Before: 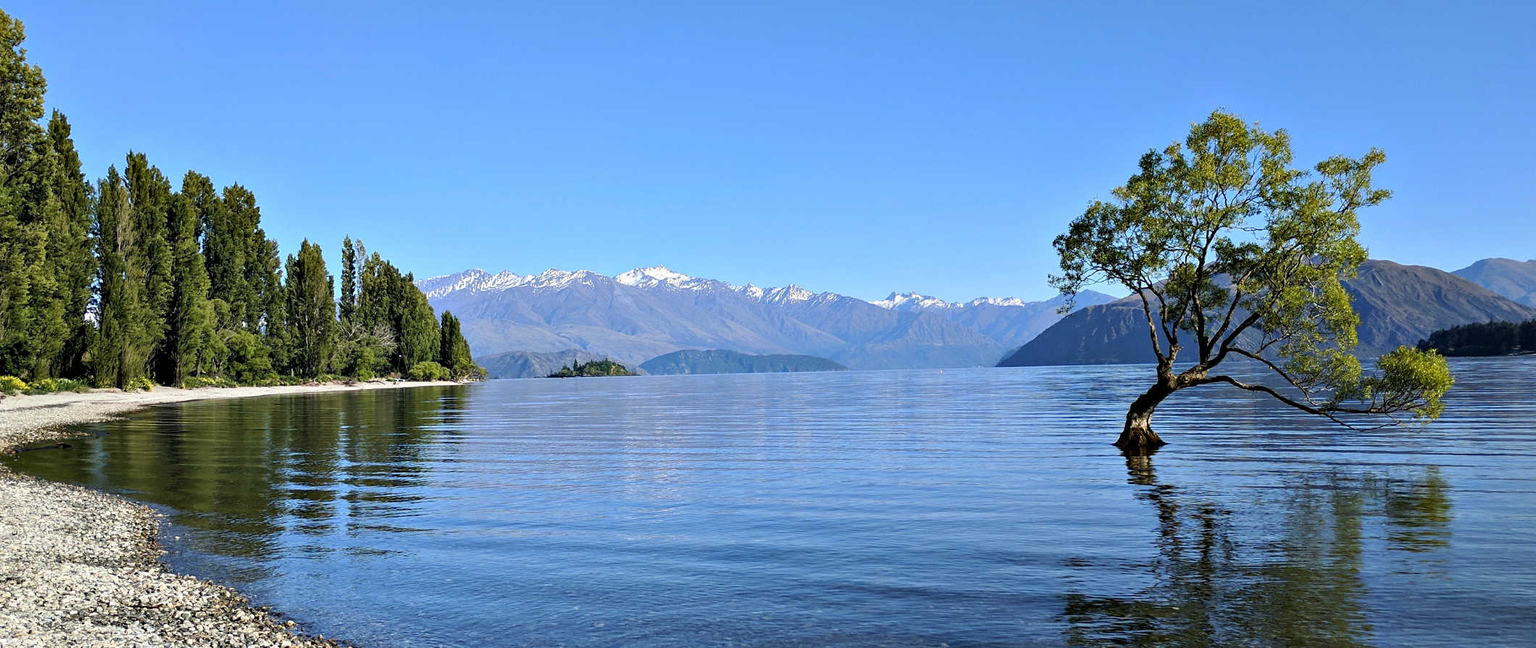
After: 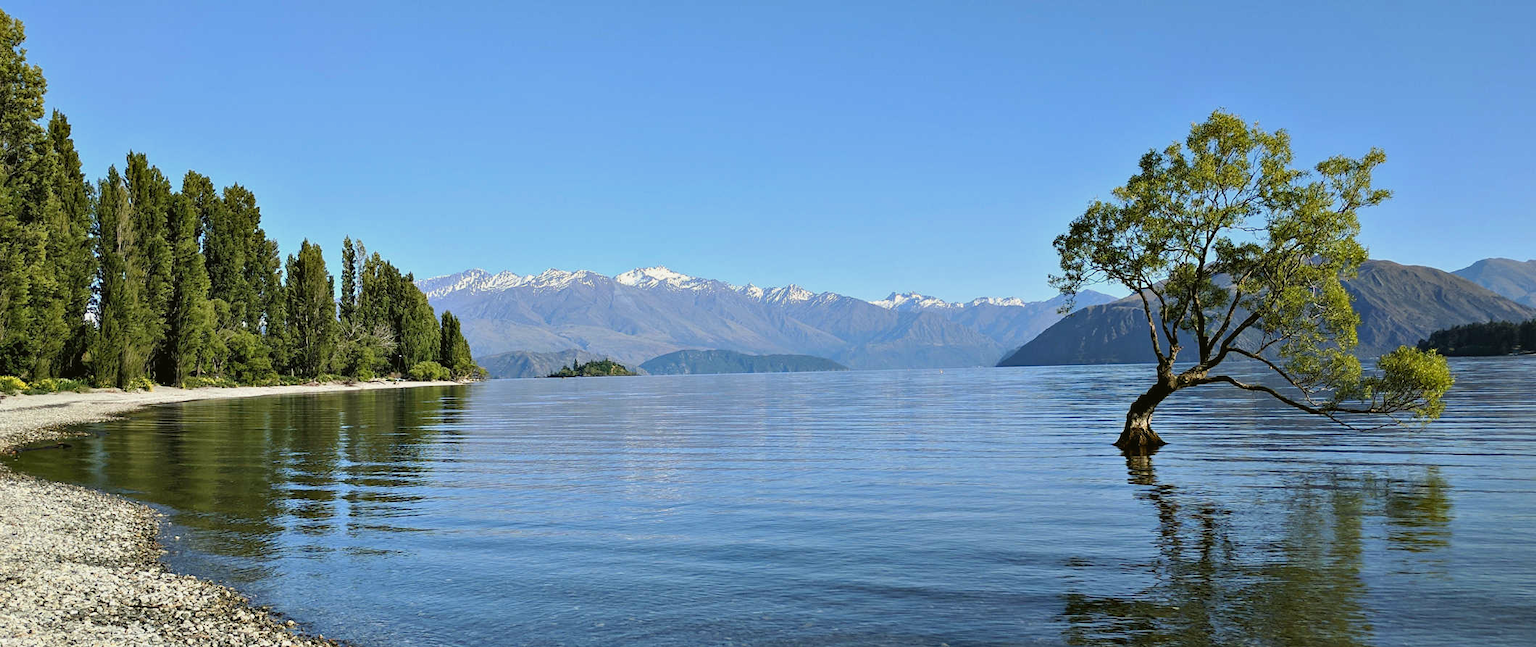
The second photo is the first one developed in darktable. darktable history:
color balance: mode lift, gamma, gain (sRGB), lift [1.04, 1, 1, 0.97], gamma [1.01, 1, 1, 0.97], gain [0.96, 1, 1, 0.97]
white balance: emerald 1
